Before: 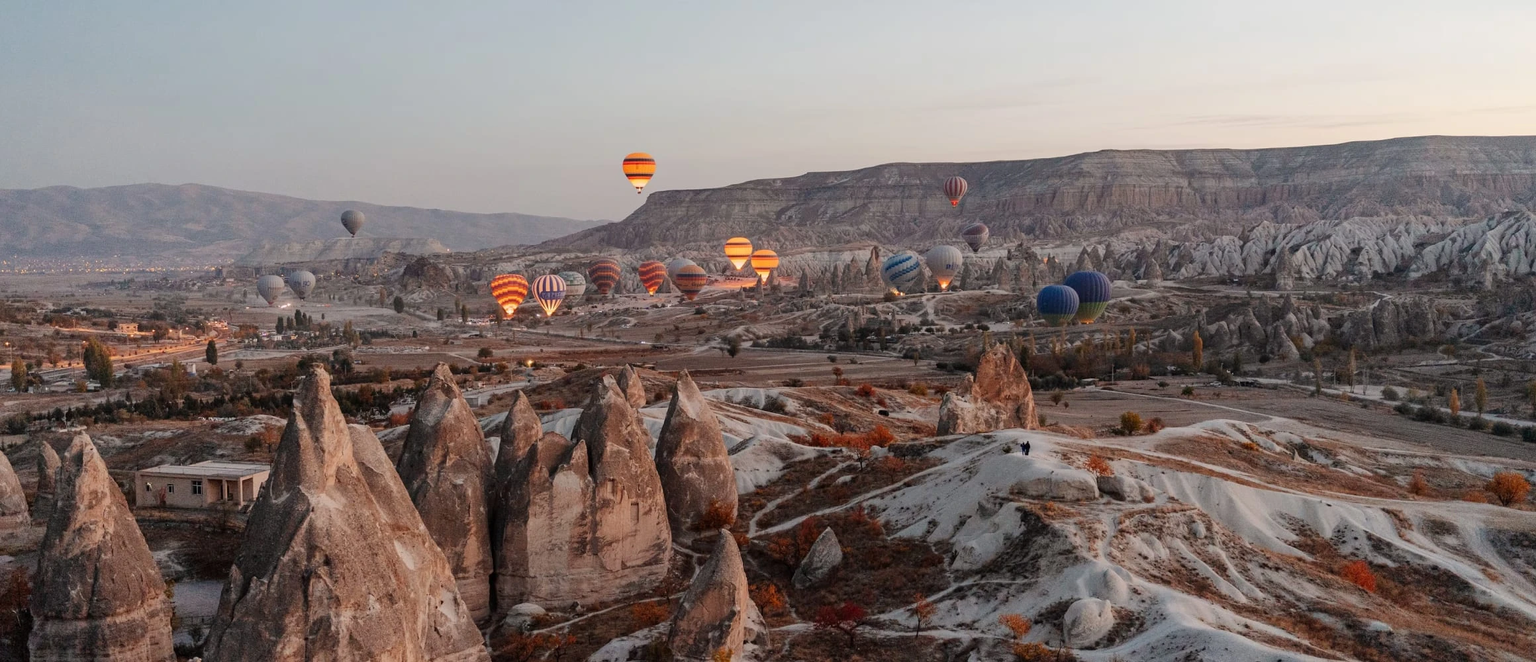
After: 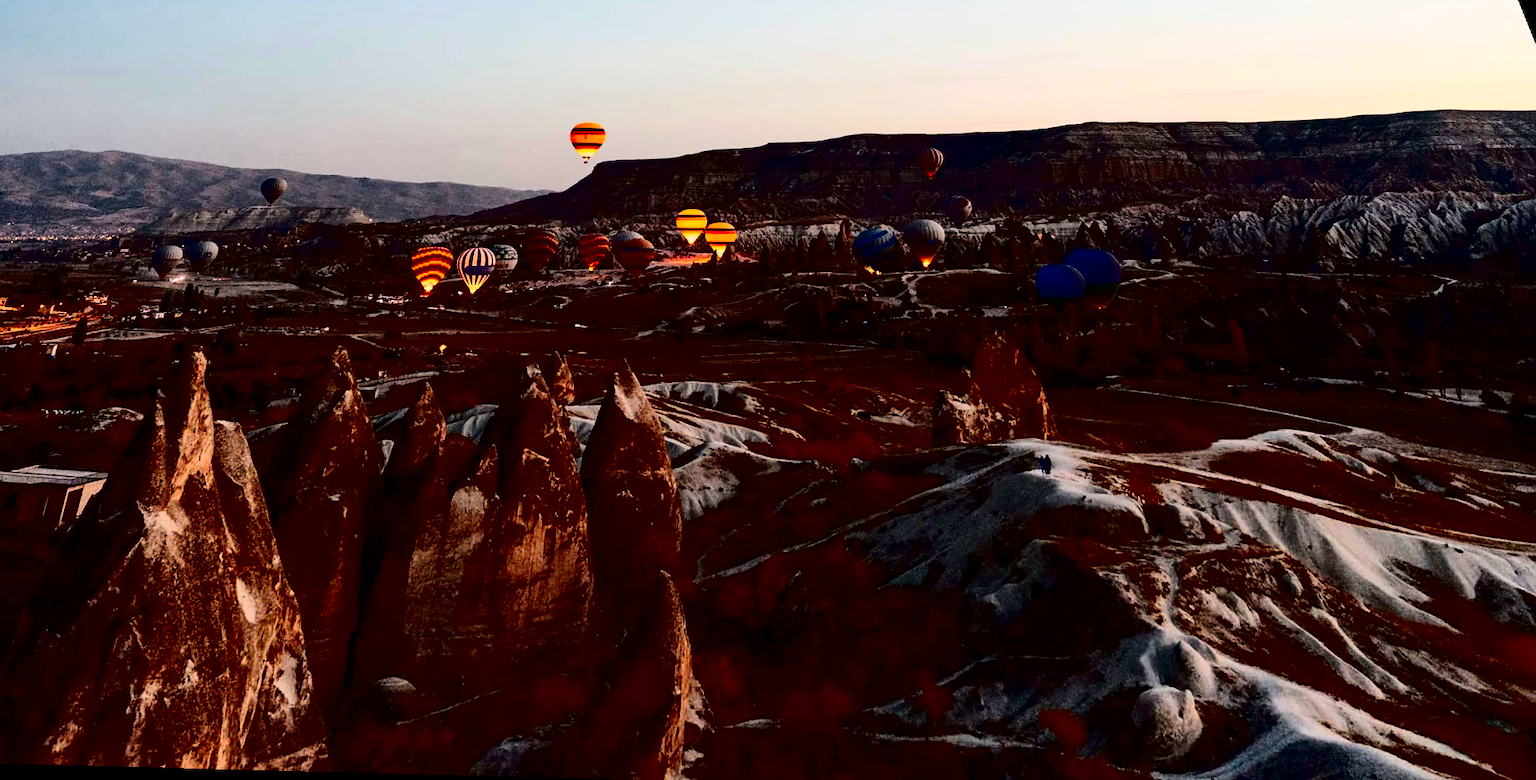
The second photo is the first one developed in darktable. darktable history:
contrast brightness saturation: contrast 0.77, brightness -1, saturation 1
rotate and perspective: rotation 0.72°, lens shift (vertical) -0.352, lens shift (horizontal) -0.051, crop left 0.152, crop right 0.859, crop top 0.019, crop bottom 0.964
